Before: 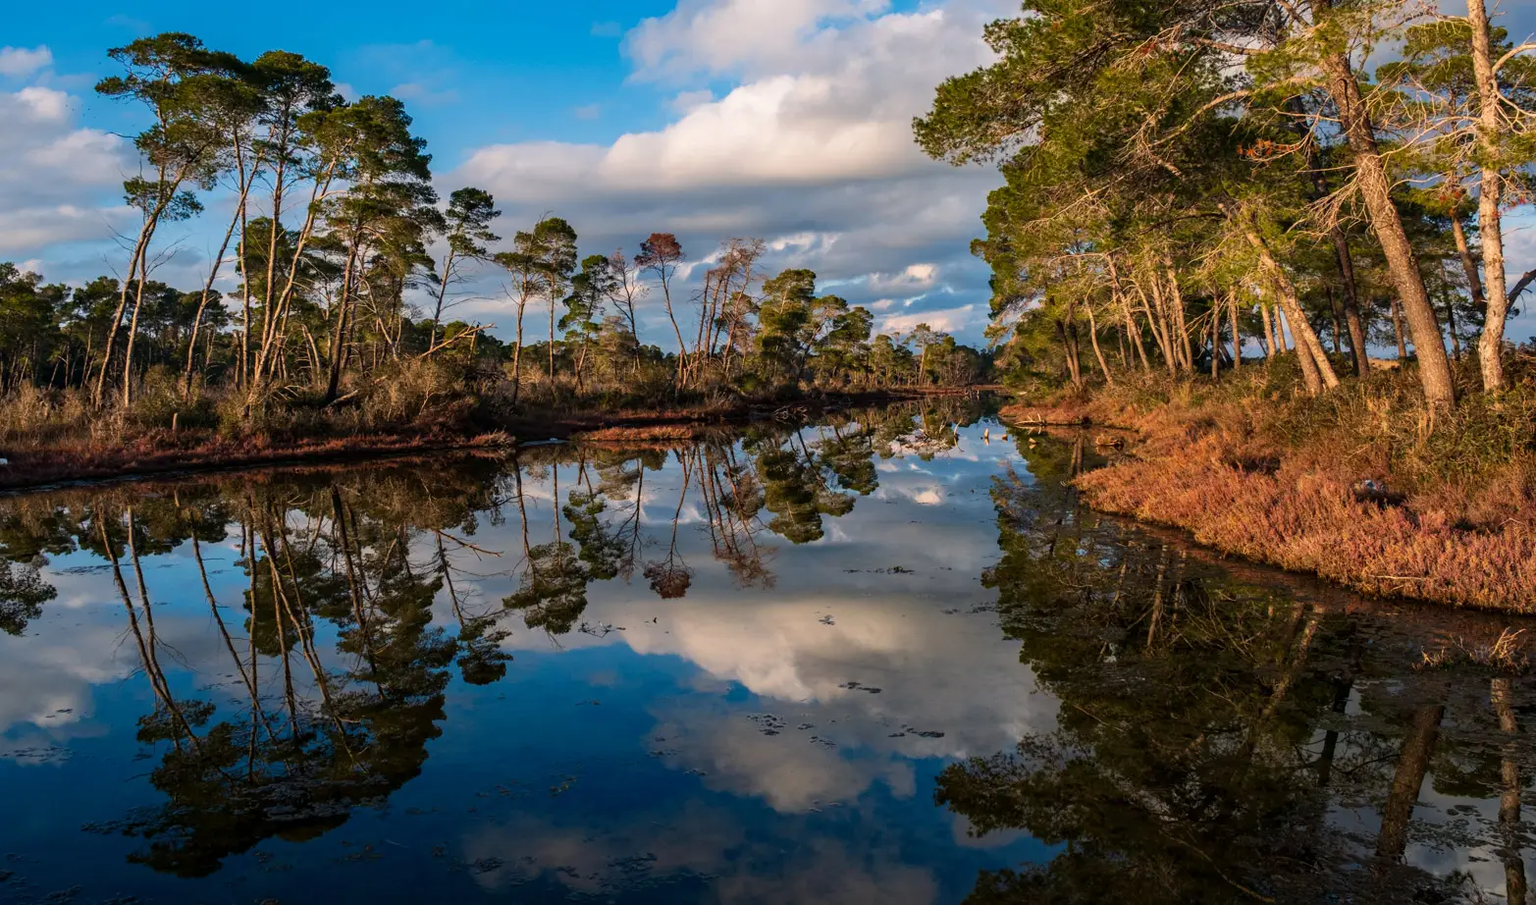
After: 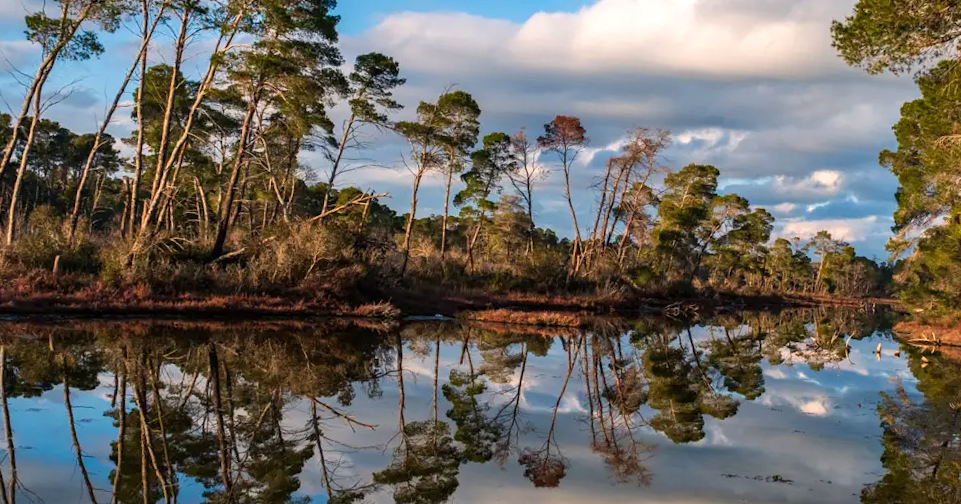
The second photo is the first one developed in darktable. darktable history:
exposure: exposure 0.258 EV, compensate highlight preservation false
crop and rotate: angle -4.99°, left 2.122%, top 6.945%, right 27.566%, bottom 30.519%
